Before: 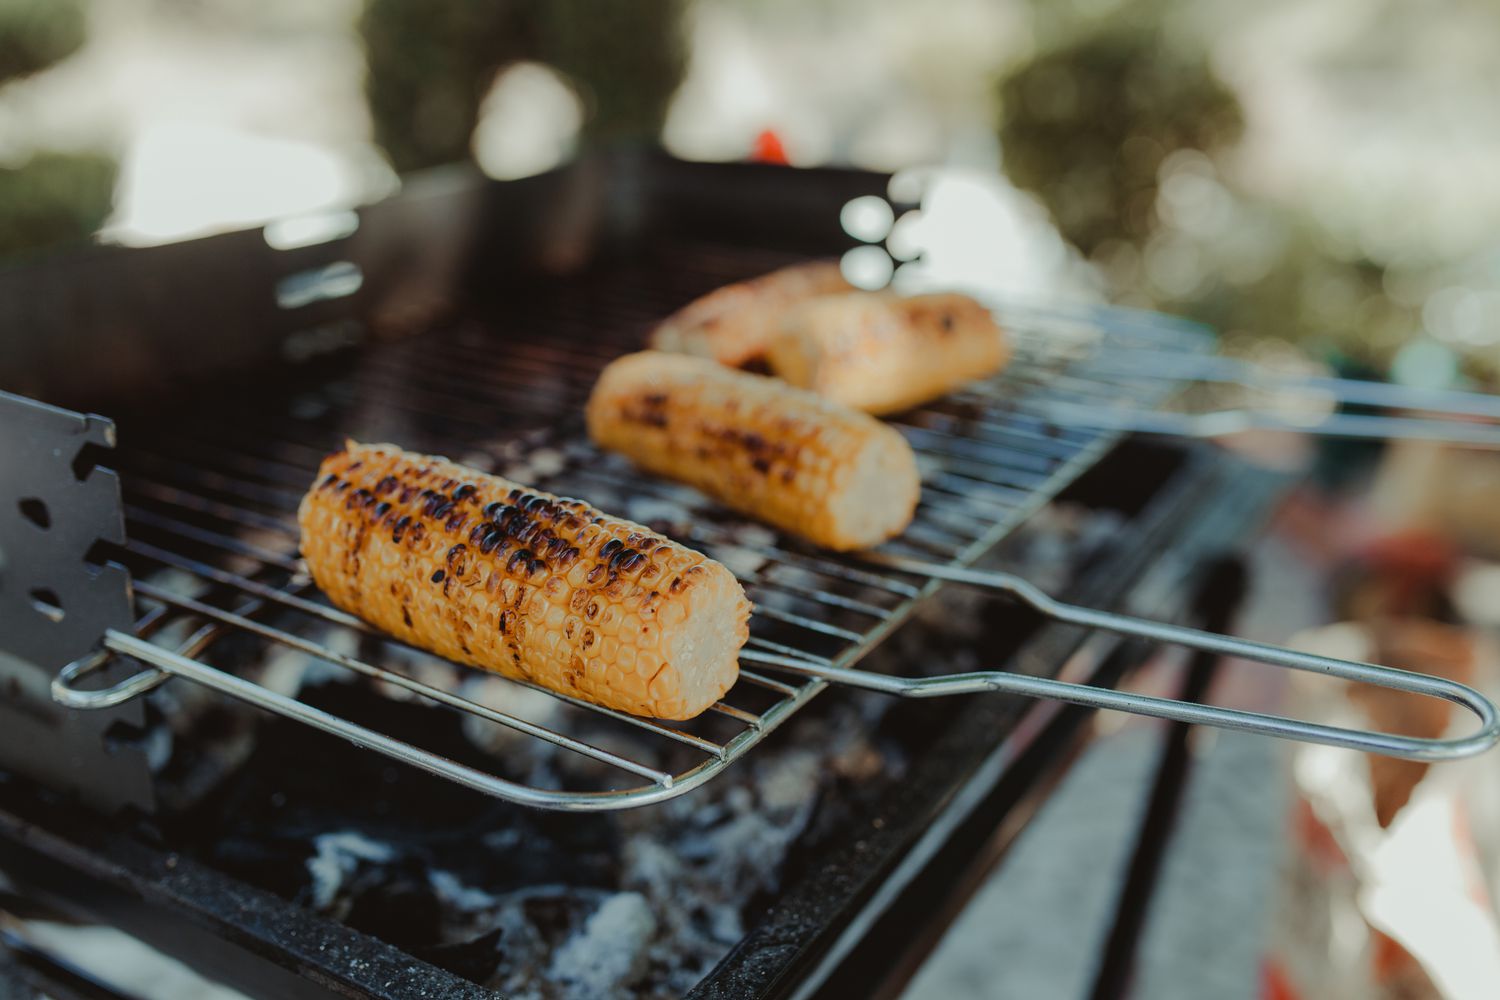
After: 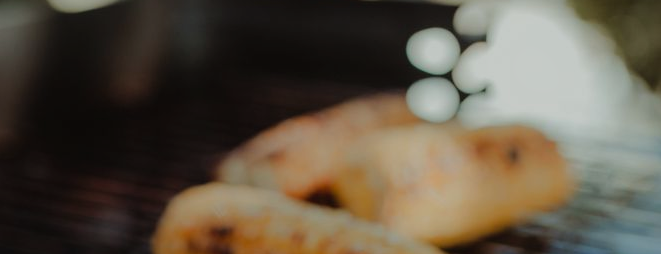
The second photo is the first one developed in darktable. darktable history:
tone equalizer: -8 EV -0.393 EV, -7 EV -0.405 EV, -6 EV -0.296 EV, -5 EV -0.254 EV, -3 EV 0.206 EV, -2 EV 0.323 EV, -1 EV 0.386 EV, +0 EV 0.426 EV, mask exposure compensation -0.484 EV
crop: left 28.997%, top 16.841%, right 26.87%, bottom 57.706%
contrast brightness saturation: contrast 0.027, brightness 0.055, saturation 0.124
exposure: black level correction 0, exposure -0.829 EV, compensate highlight preservation false
